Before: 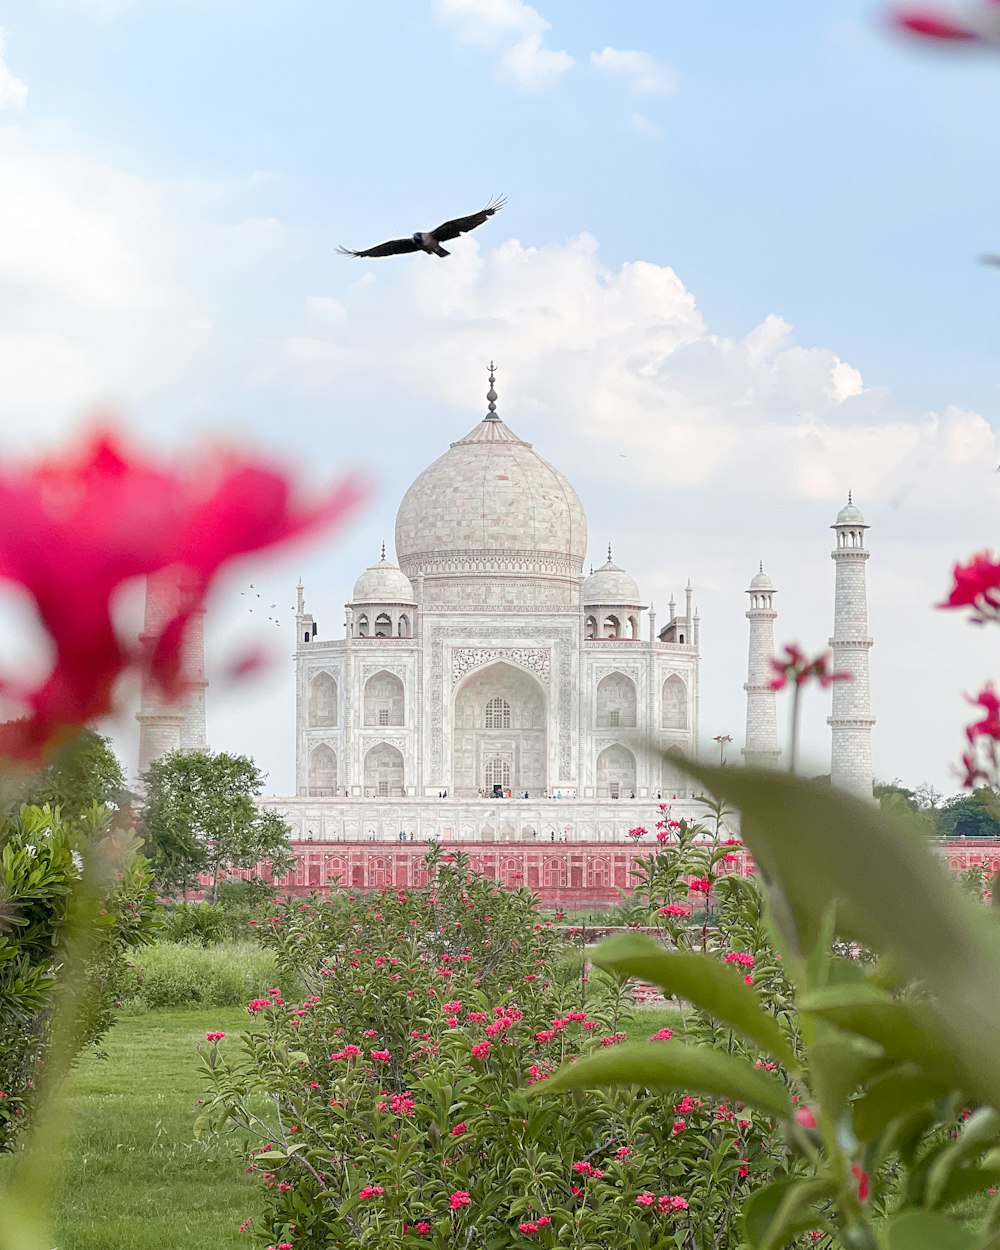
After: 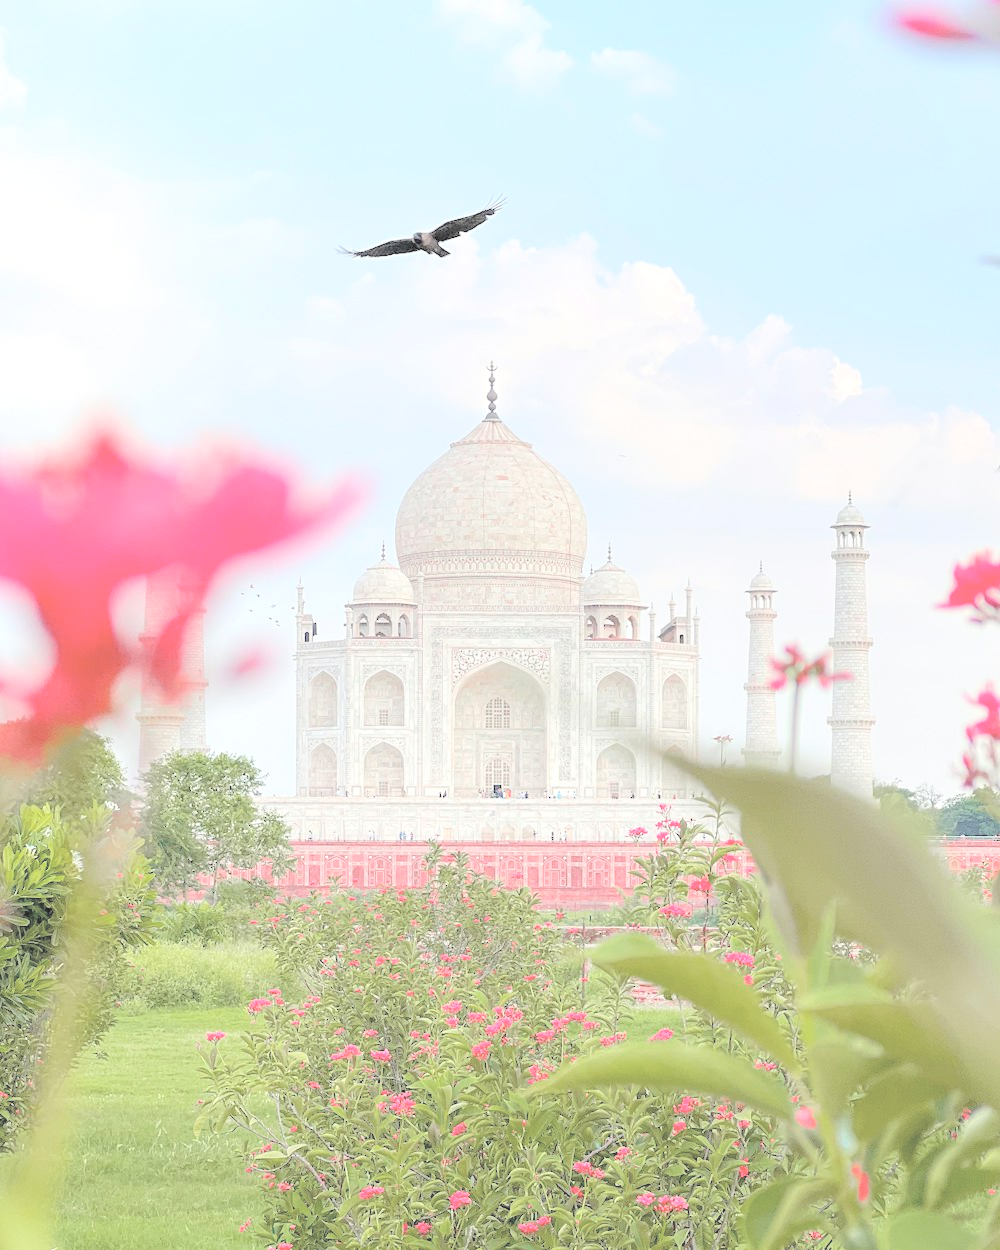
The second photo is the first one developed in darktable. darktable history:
local contrast: highlights 100%, shadows 100%, detail 120%, midtone range 0.2
contrast brightness saturation: brightness 1
